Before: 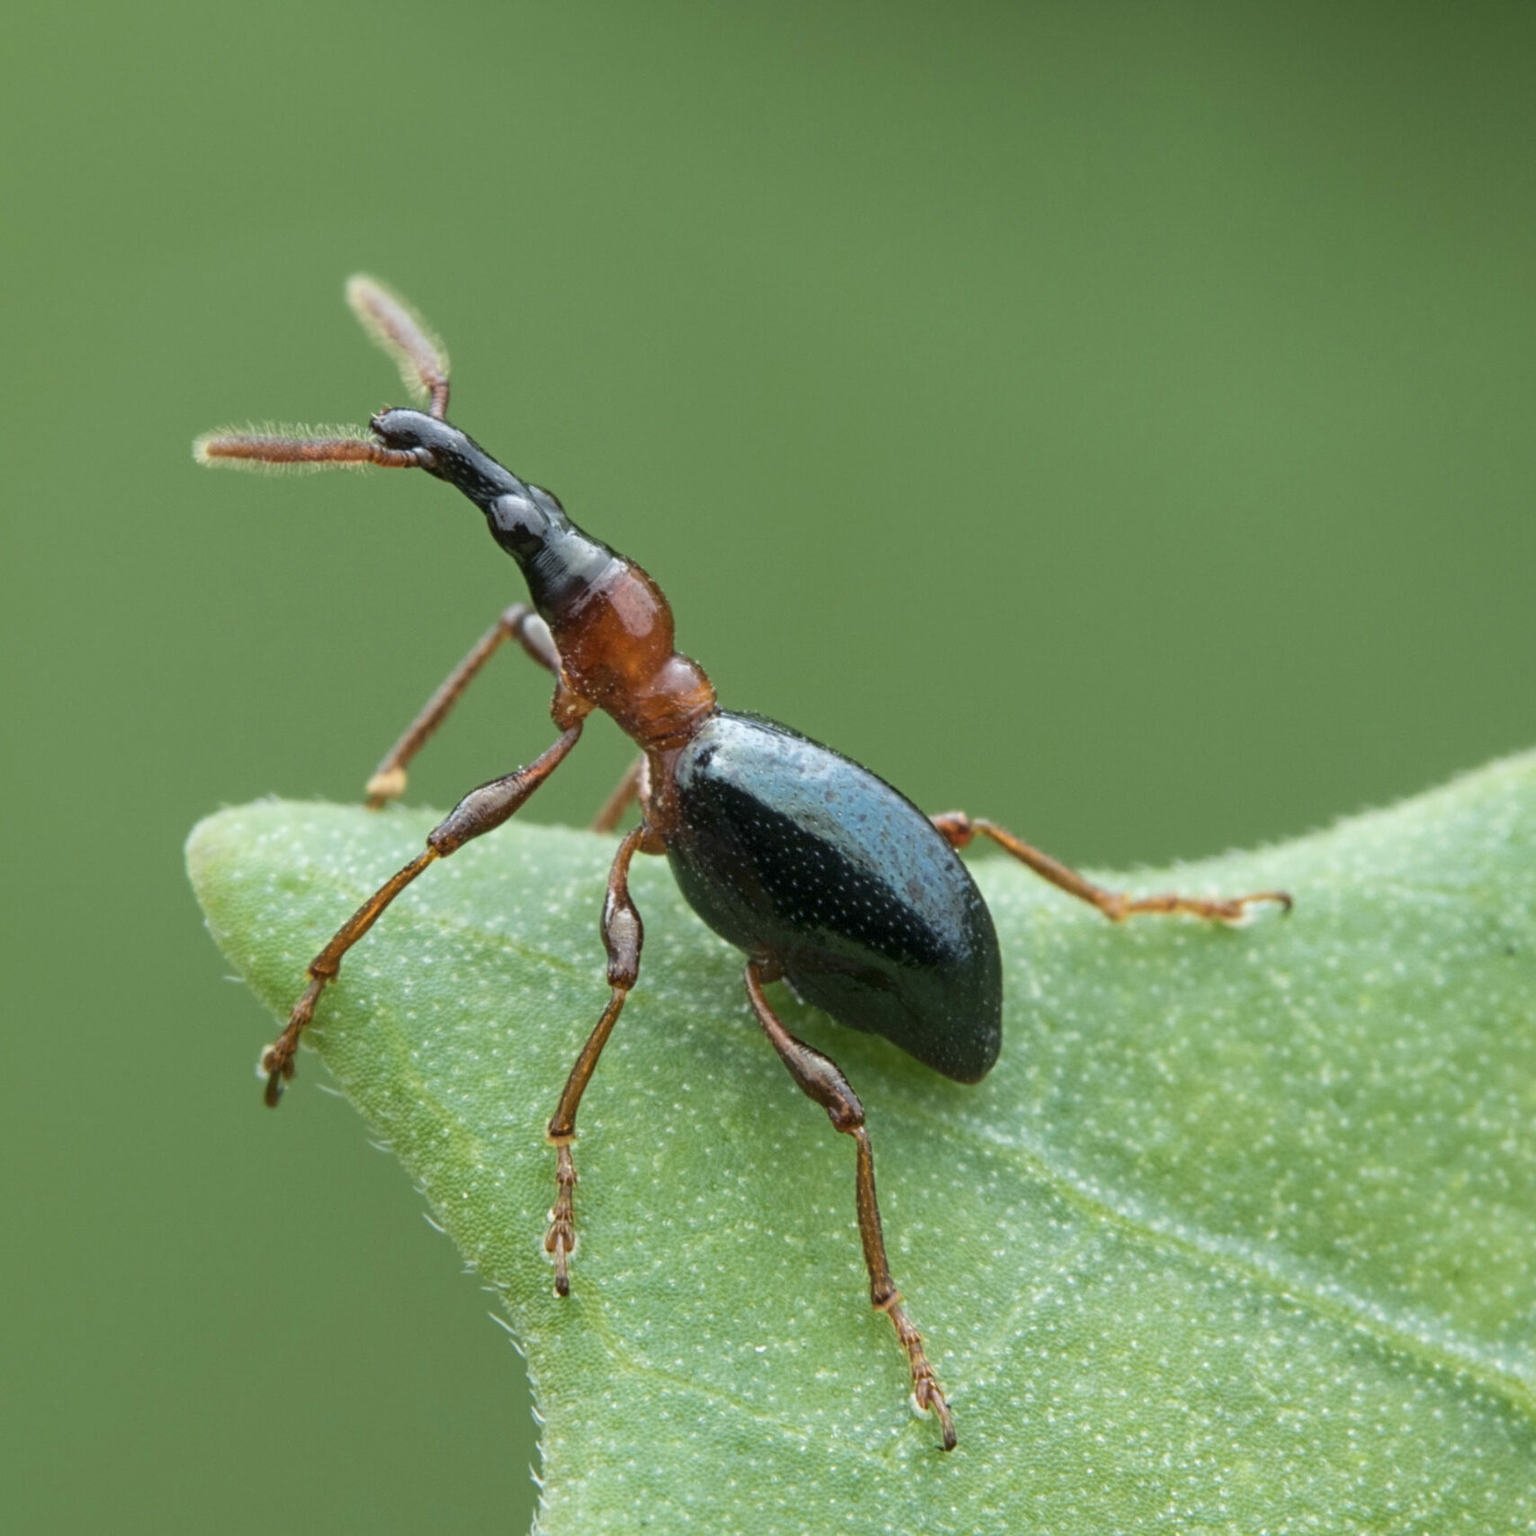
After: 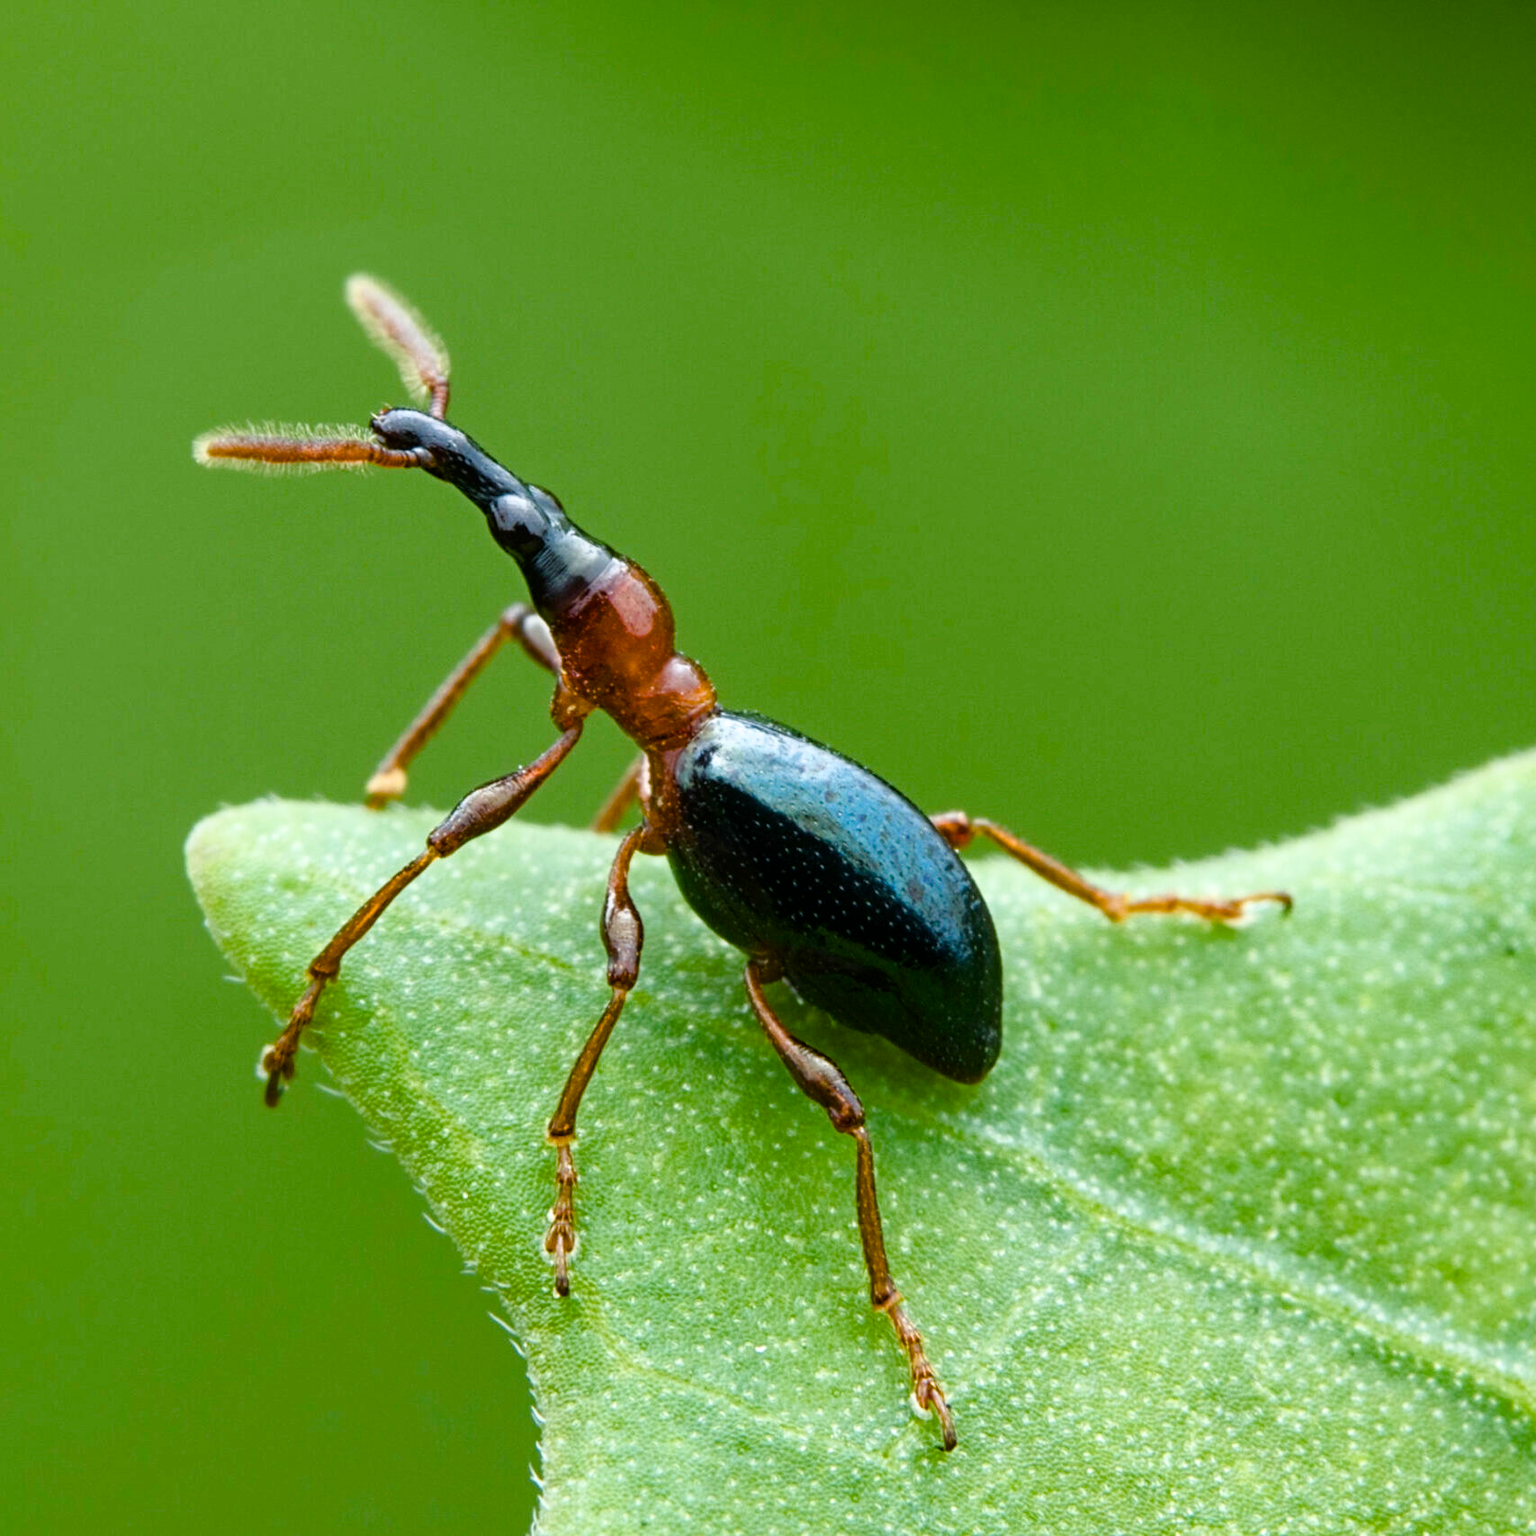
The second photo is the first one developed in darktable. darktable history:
color correction: saturation 1.11
color balance rgb: perceptual saturation grading › global saturation 24.74%, perceptual saturation grading › highlights -51.22%, perceptual saturation grading › mid-tones 19.16%, perceptual saturation grading › shadows 60.98%, global vibrance 50%
filmic rgb: white relative exposure 2.34 EV, hardness 6.59
